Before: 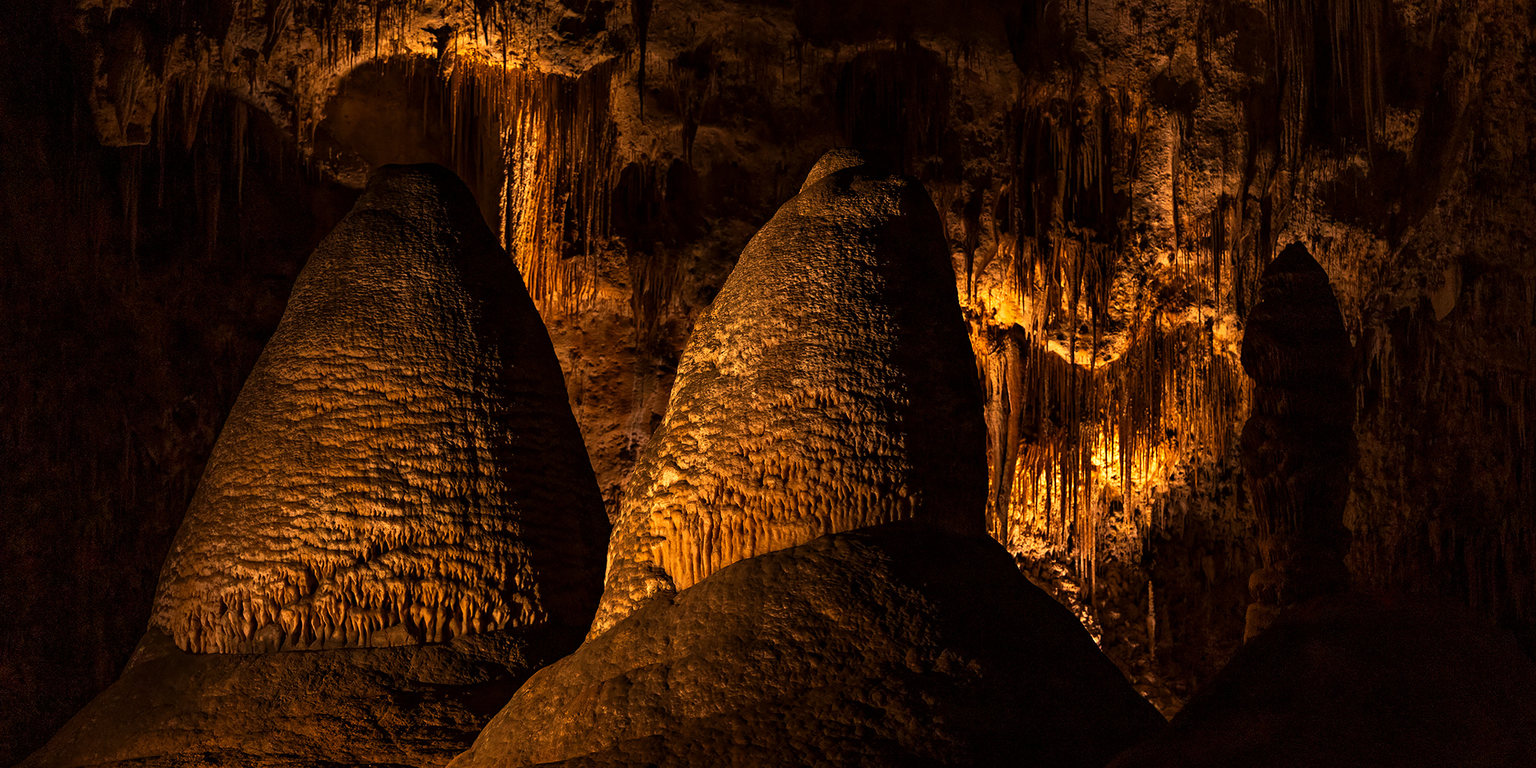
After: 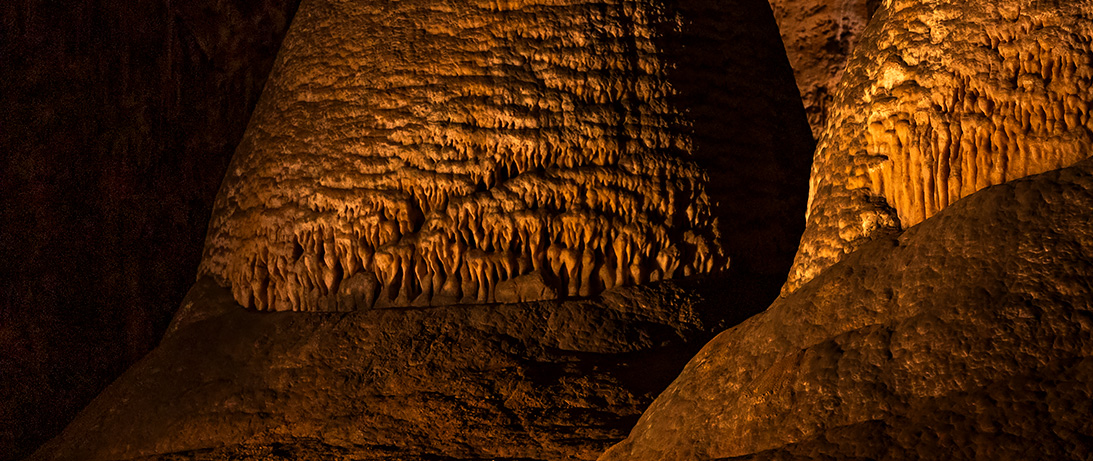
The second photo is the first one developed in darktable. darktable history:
crop and rotate: top 54.778%, right 46.61%, bottom 0.159%
tone equalizer: on, module defaults
